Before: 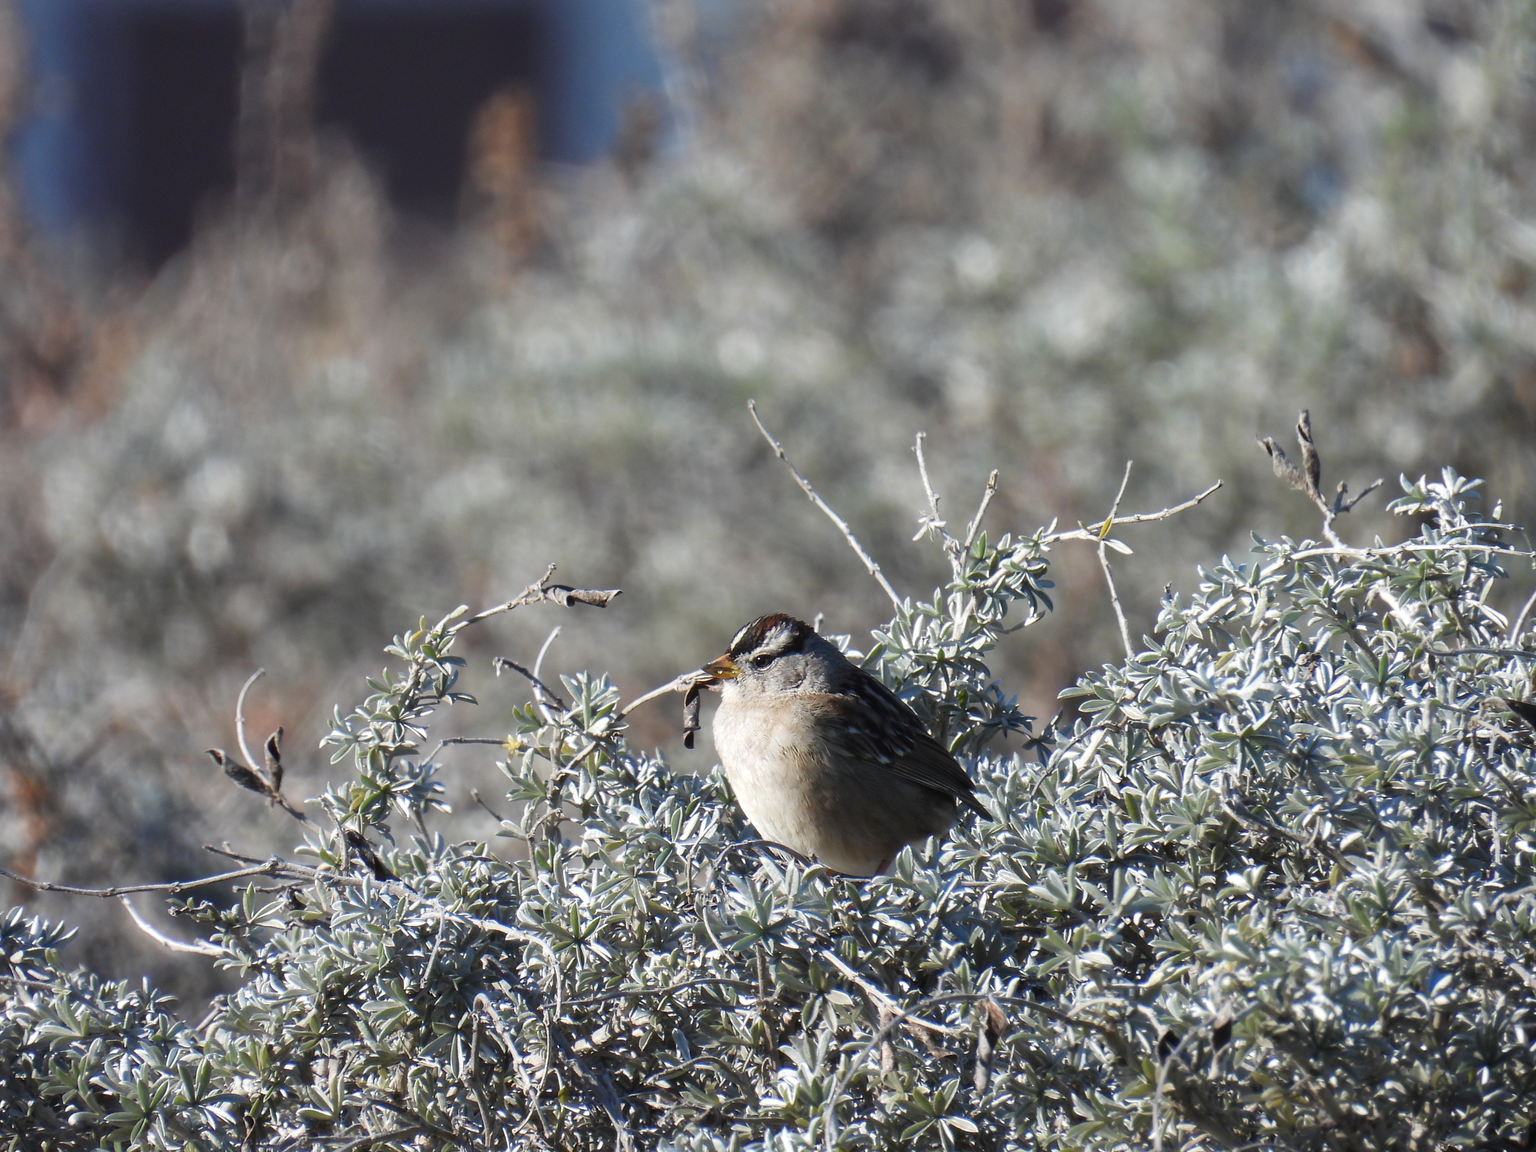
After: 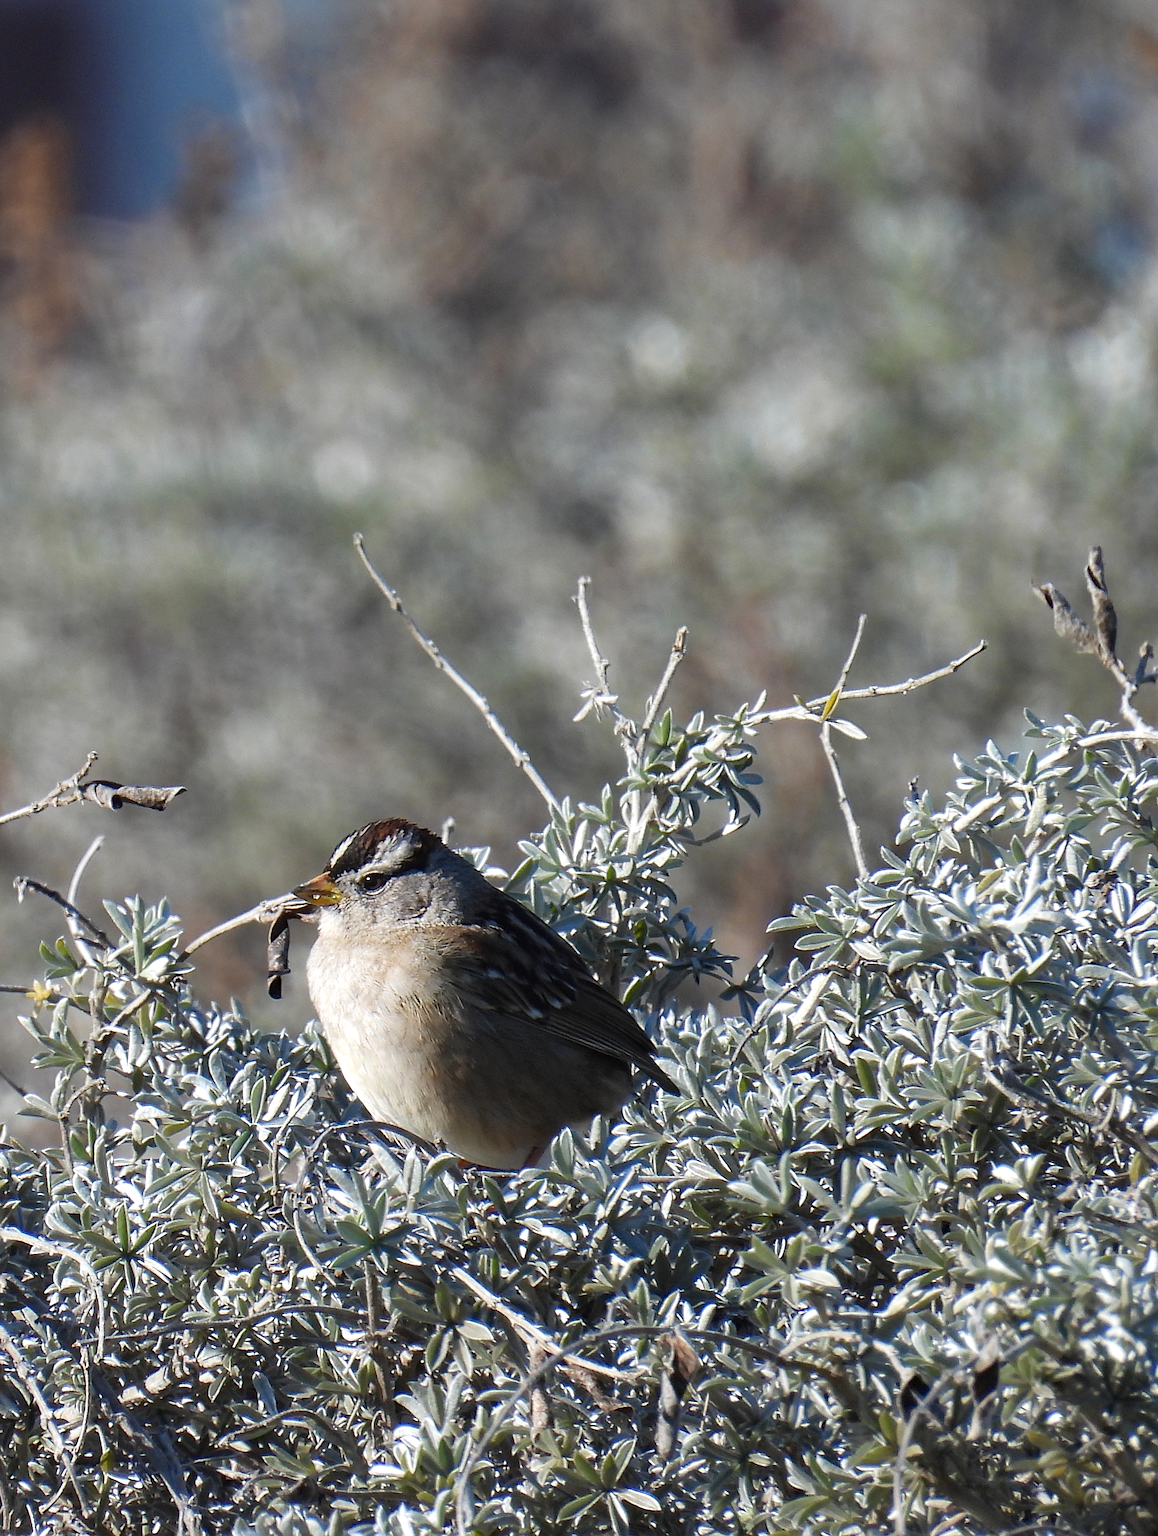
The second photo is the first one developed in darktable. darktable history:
haze removal: compatibility mode true, adaptive false
sharpen: on, module defaults
crop: left 31.458%, top 0.005%, right 11.992%
